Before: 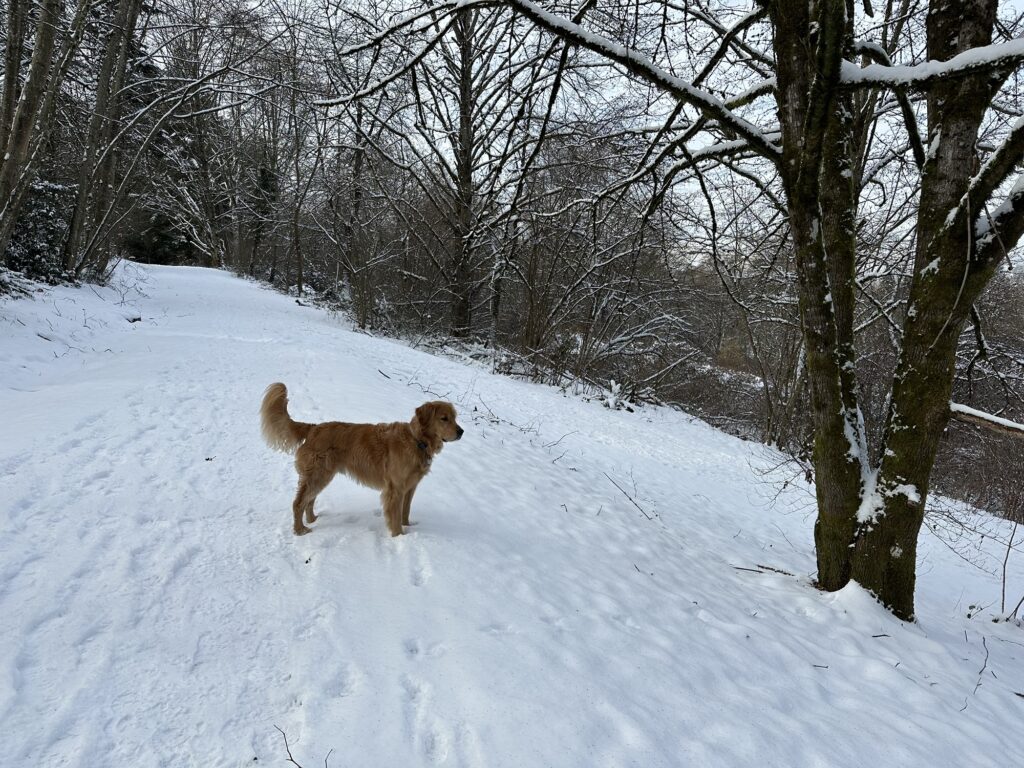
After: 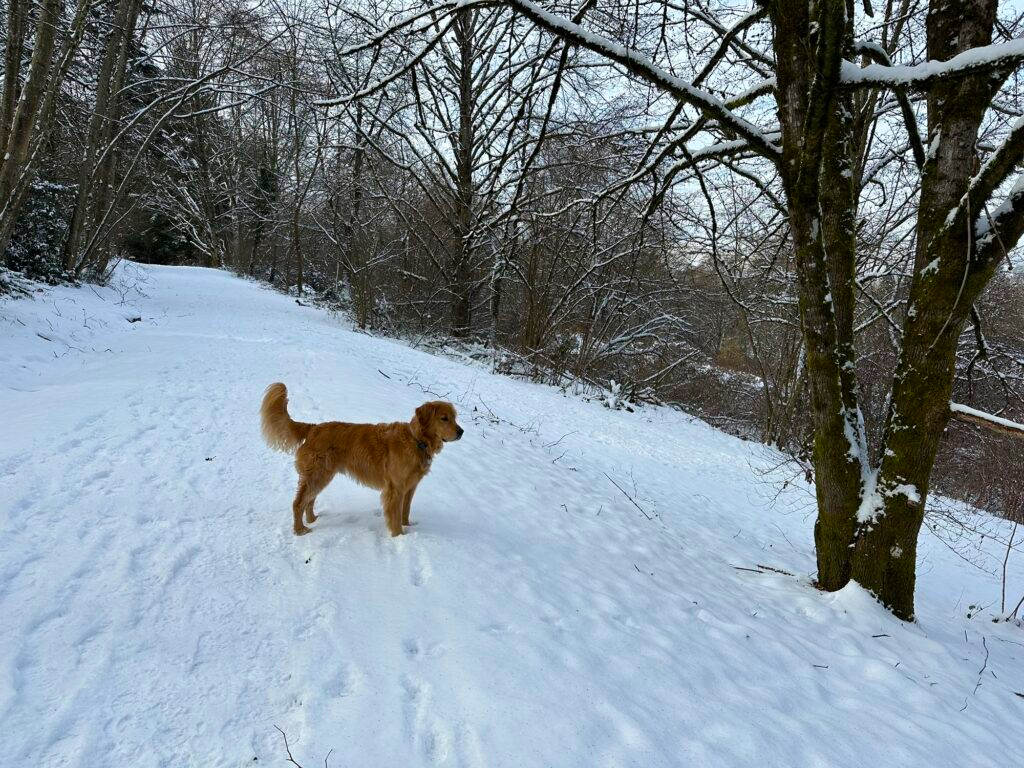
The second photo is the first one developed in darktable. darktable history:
color balance rgb: linear chroma grading › global chroma -0.549%, perceptual saturation grading › global saturation 25.612%, global vibrance 20%
